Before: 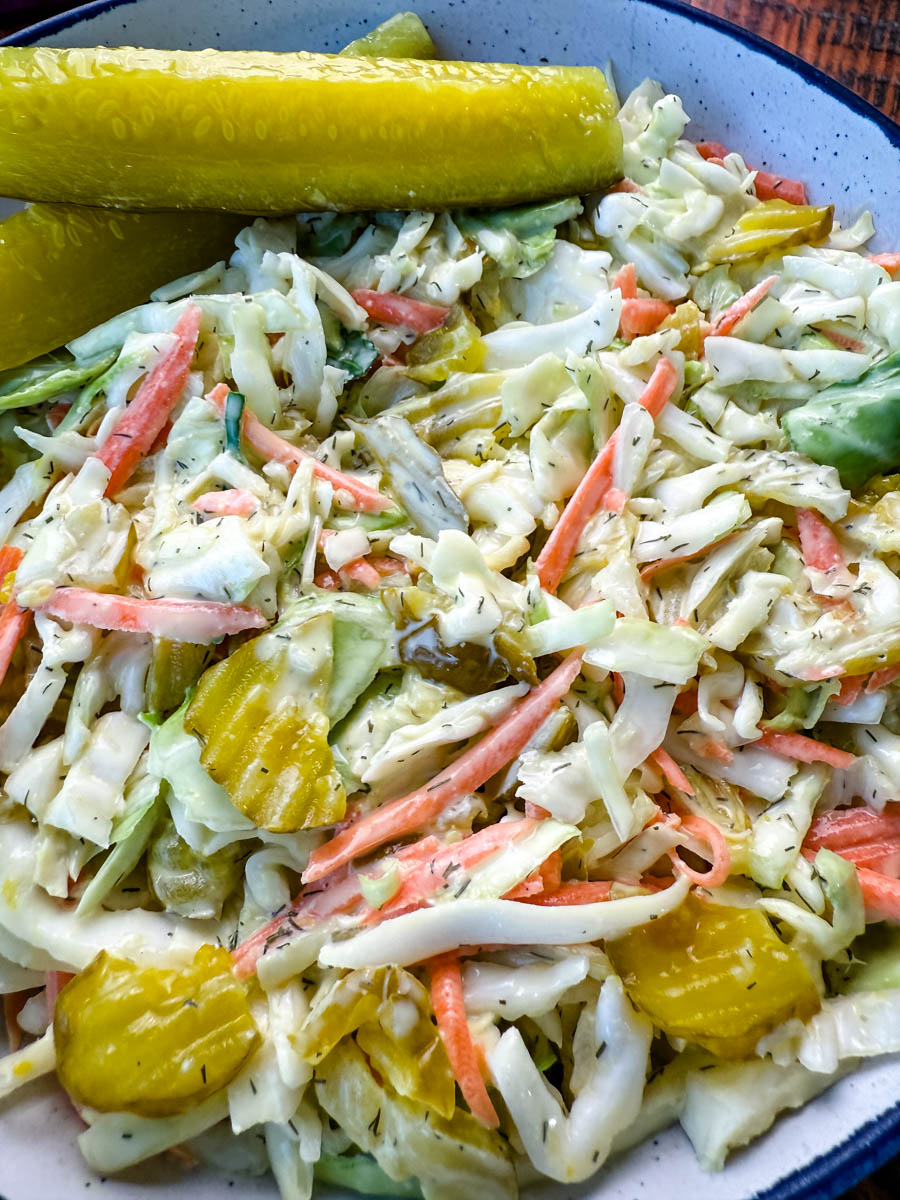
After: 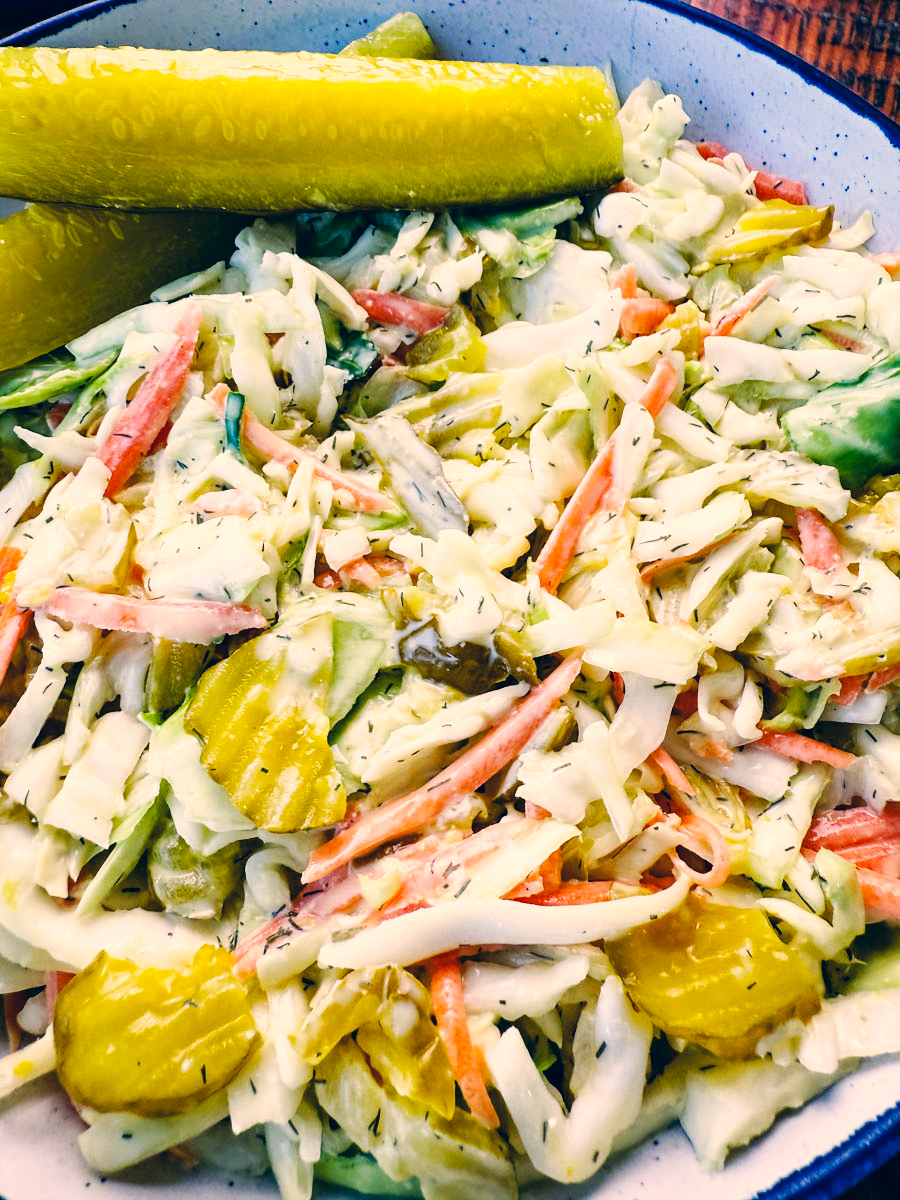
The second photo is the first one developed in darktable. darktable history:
white balance: red 1.009, blue 0.985
color correction: highlights a* 10.32, highlights b* 14.66, shadows a* -9.59, shadows b* -15.02
base curve: curves: ch0 [(0, 0) (0.032, 0.025) (0.121, 0.166) (0.206, 0.329) (0.605, 0.79) (1, 1)], preserve colors none
